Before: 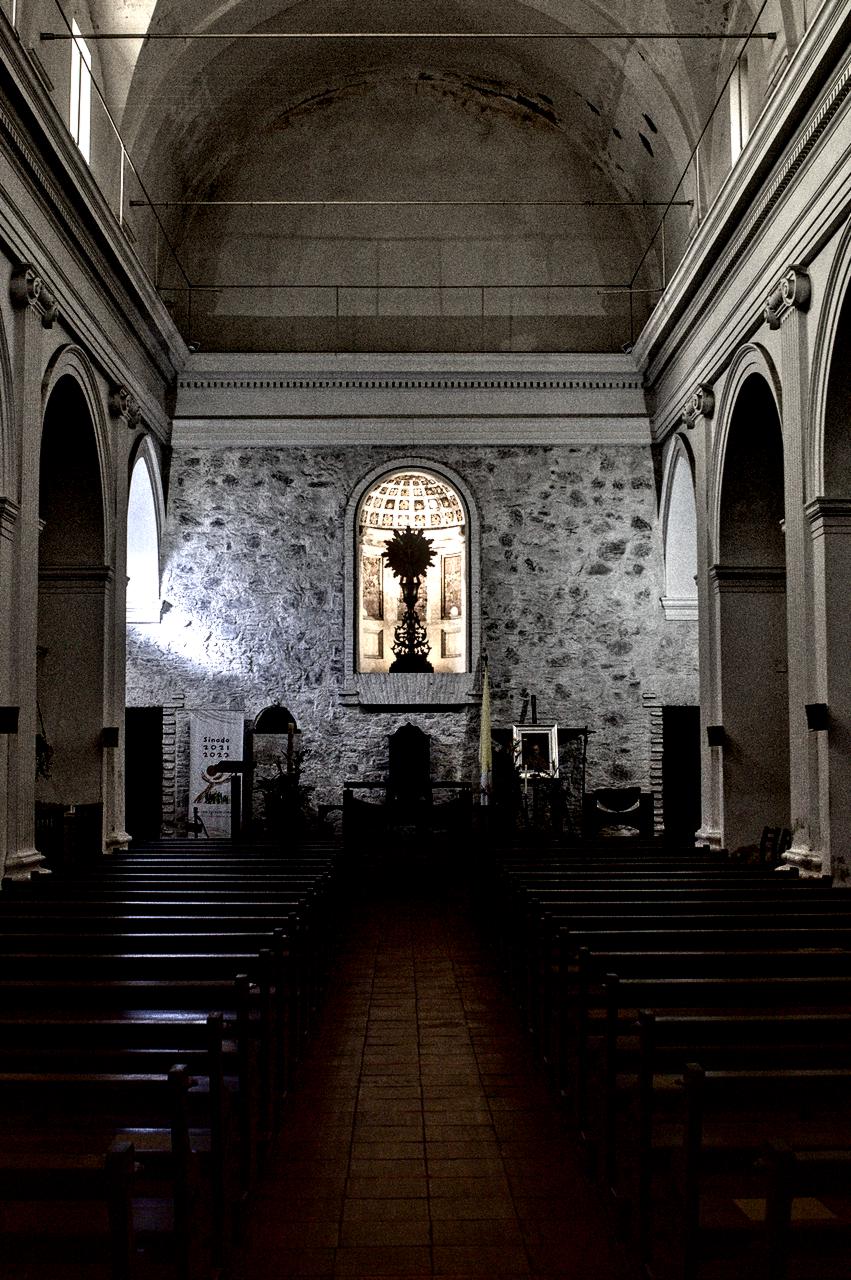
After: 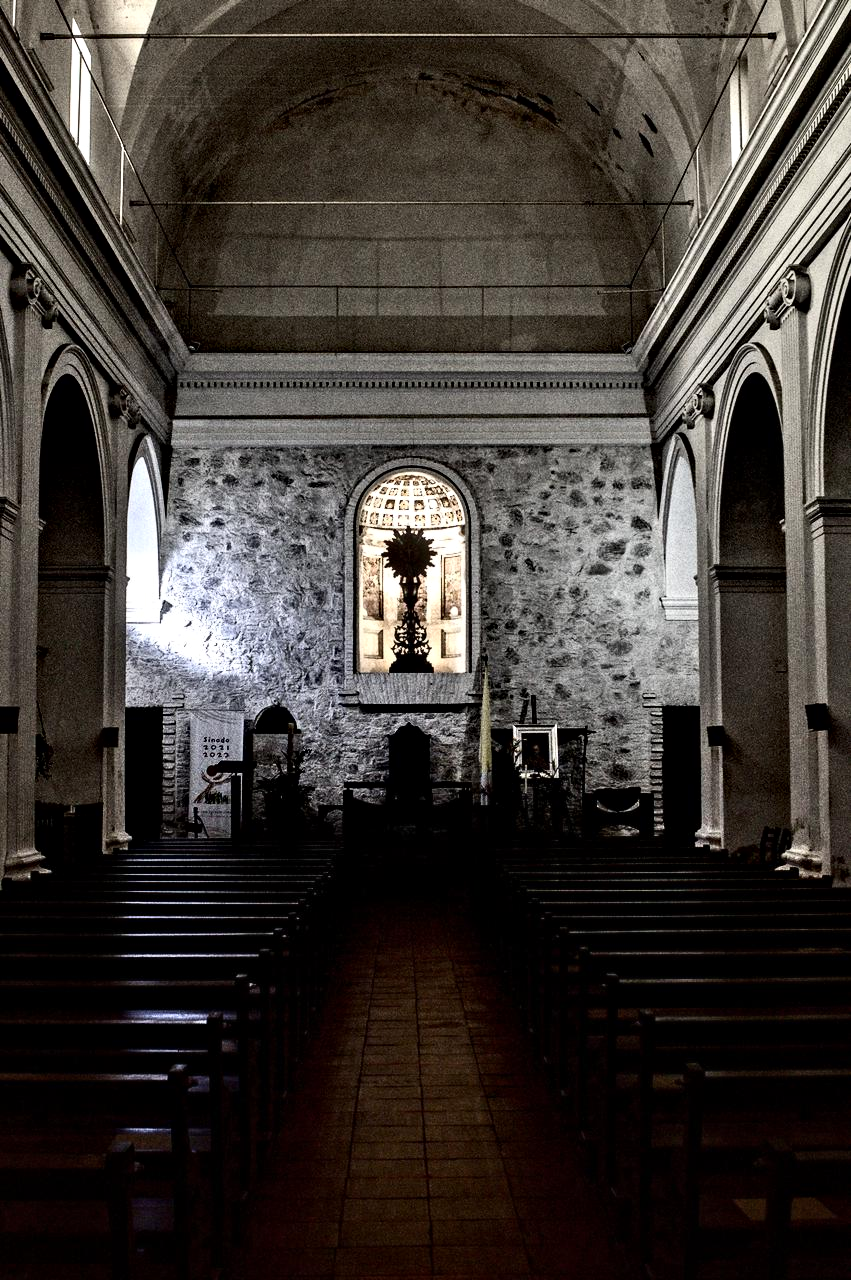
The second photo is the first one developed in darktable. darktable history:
contrast equalizer: y [[0.5, 0.5, 0.544, 0.569, 0.5, 0.5], [0.5 ×6], [0.5 ×6], [0 ×6], [0 ×6]]
contrast brightness saturation: contrast 0.15, brightness 0.05
